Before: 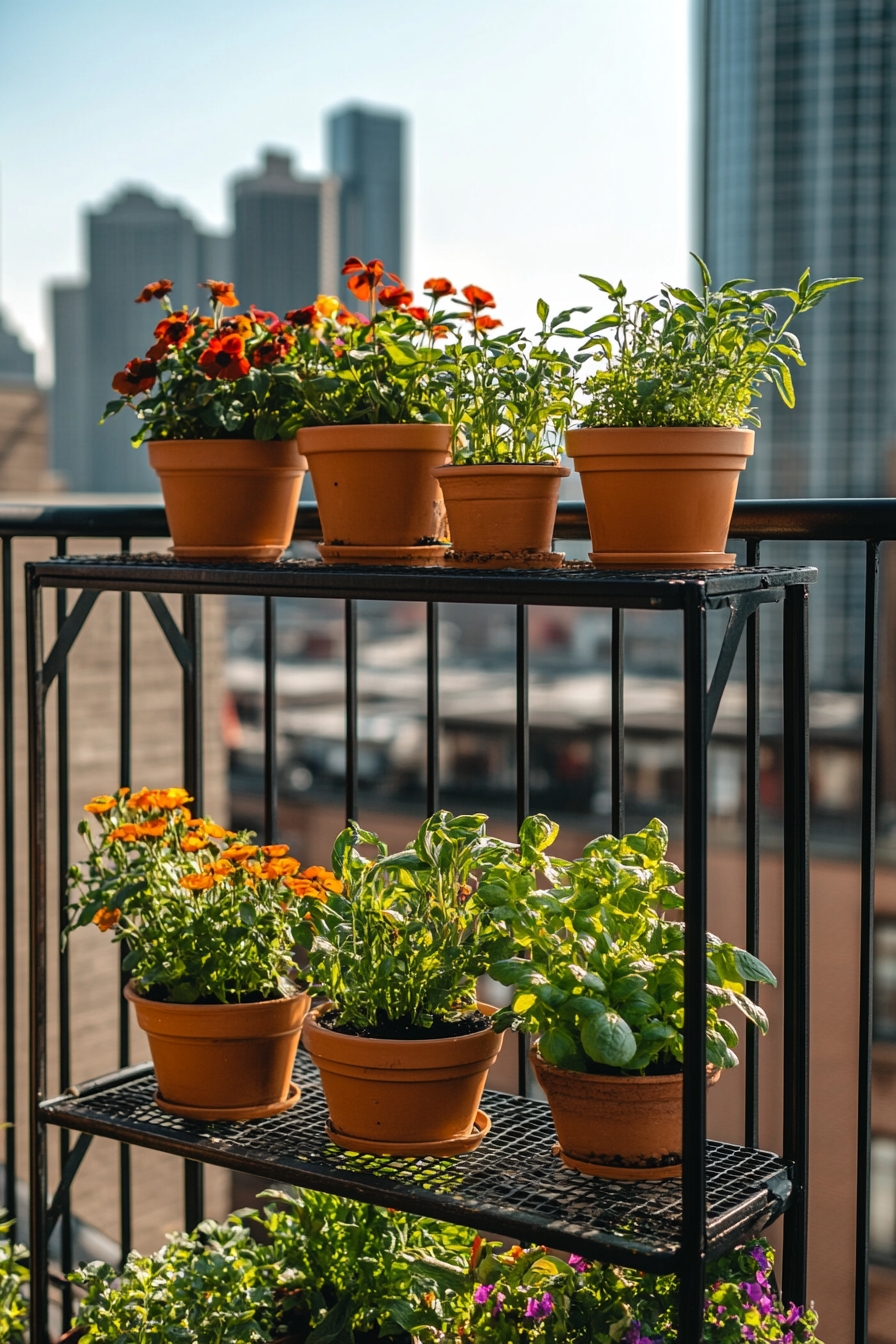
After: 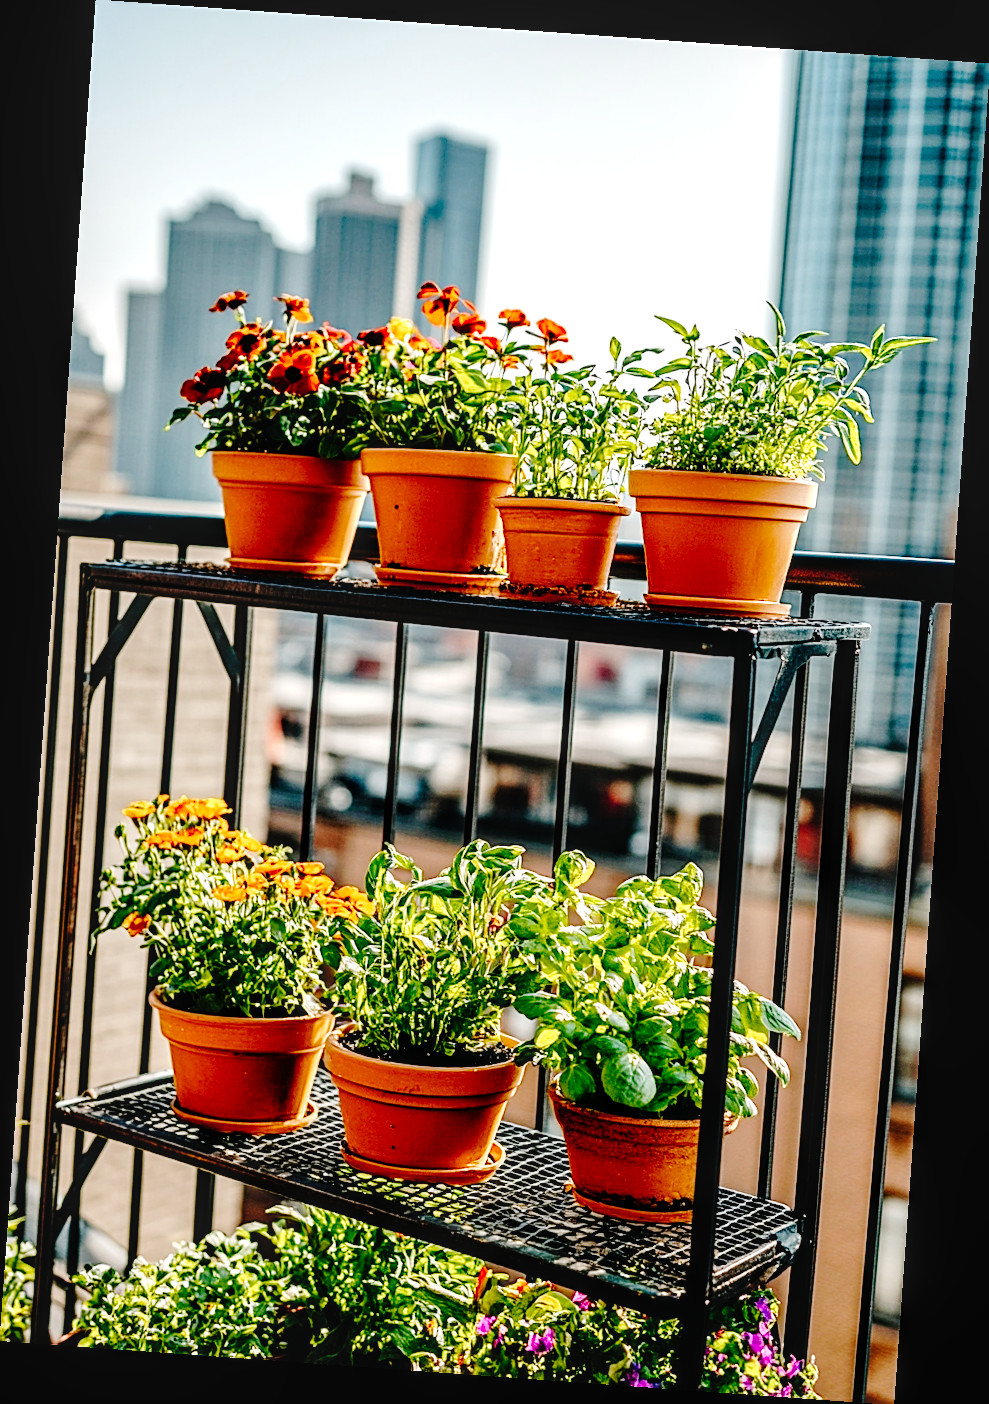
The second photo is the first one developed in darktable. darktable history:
sharpen: on, module defaults
rotate and perspective: rotation 4.1°, automatic cropping off
base curve: curves: ch0 [(0, 0) (0.036, 0.01) (0.123, 0.254) (0.258, 0.504) (0.507, 0.748) (1, 1)], preserve colors none
exposure: exposure 0.566 EV, compensate highlight preservation false
local contrast: on, module defaults
